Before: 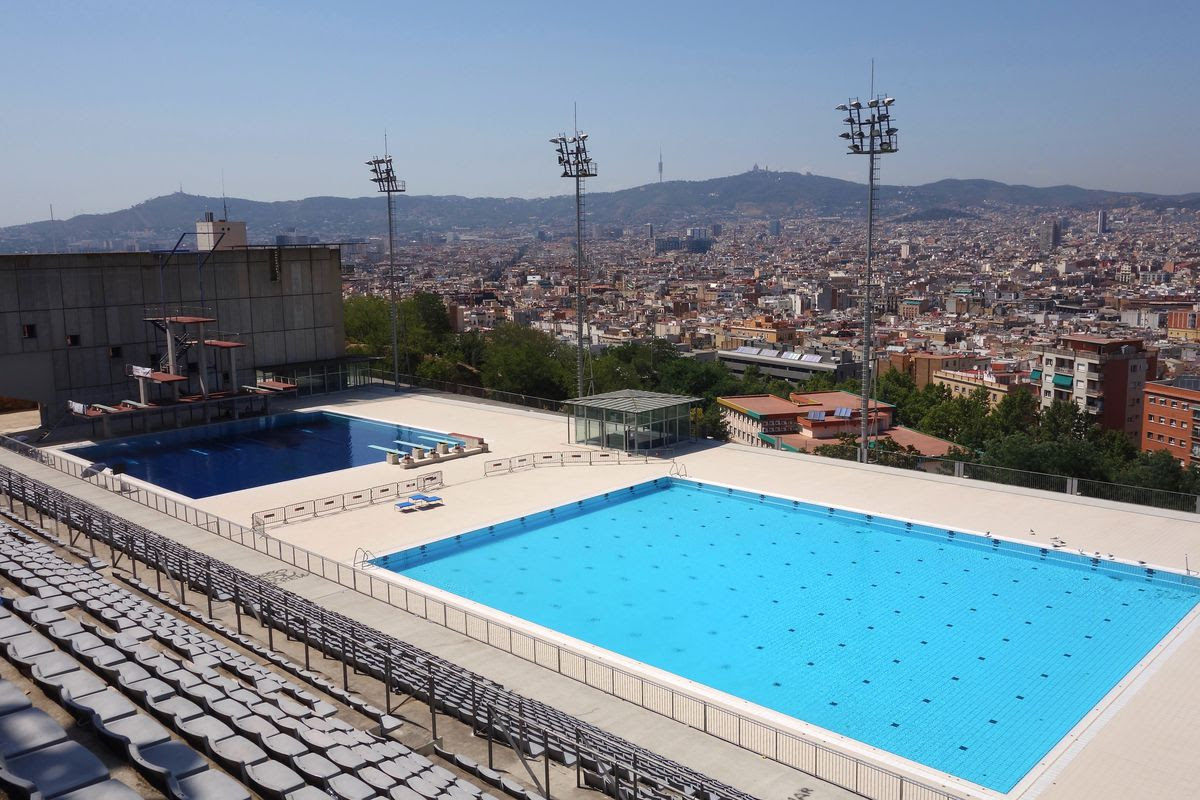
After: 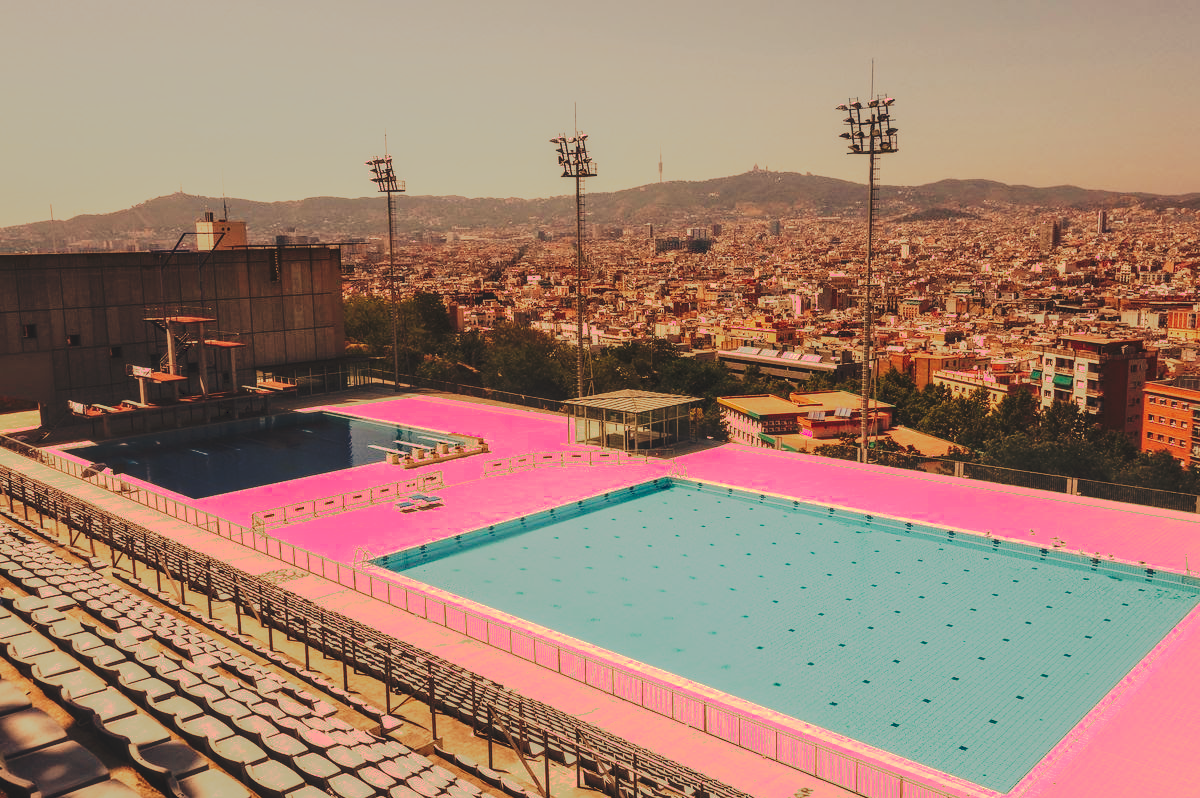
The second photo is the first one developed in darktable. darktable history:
tone curve: curves: ch0 [(0, 0) (0.003, 0.118) (0.011, 0.118) (0.025, 0.122) (0.044, 0.131) (0.069, 0.142) (0.1, 0.155) (0.136, 0.168) (0.177, 0.183) (0.224, 0.216) (0.277, 0.265) (0.335, 0.337) (0.399, 0.415) (0.468, 0.506) (0.543, 0.586) (0.623, 0.665) (0.709, 0.716) (0.801, 0.737) (0.898, 0.744) (1, 1)], preserve colors none
local contrast: on, module defaults
white balance: red 1.467, blue 0.684
crop: top 0.05%, bottom 0.098%
